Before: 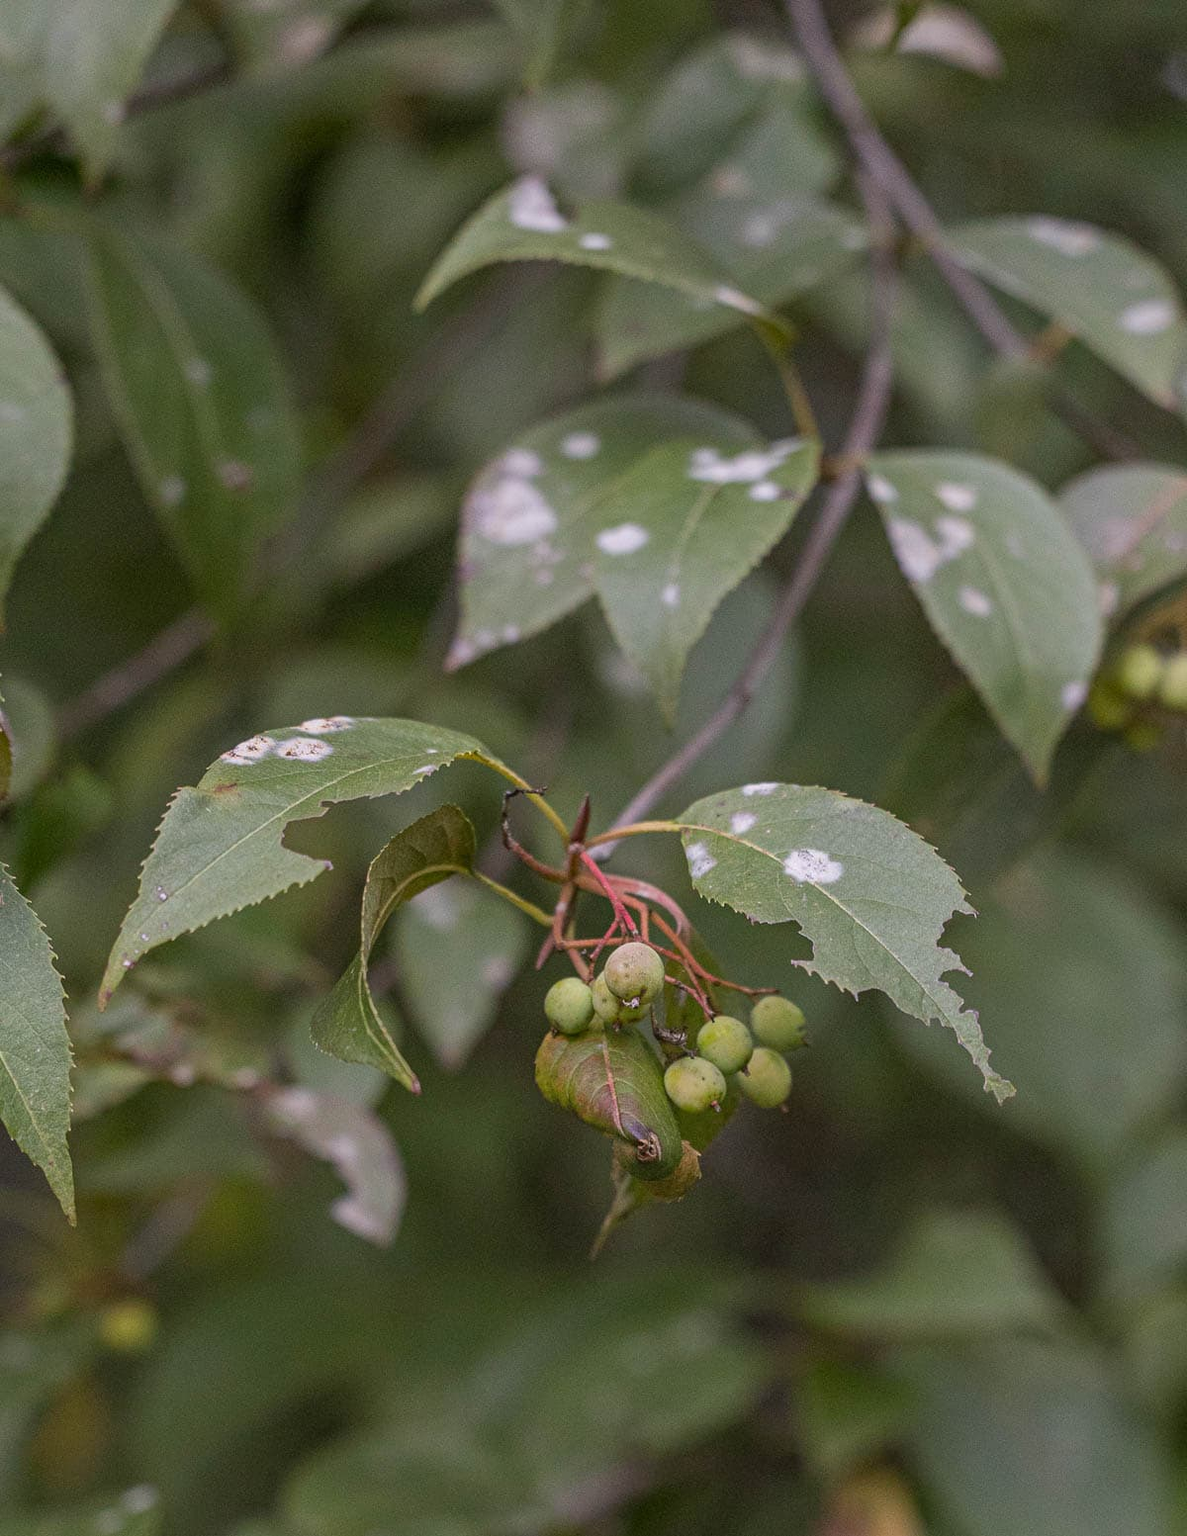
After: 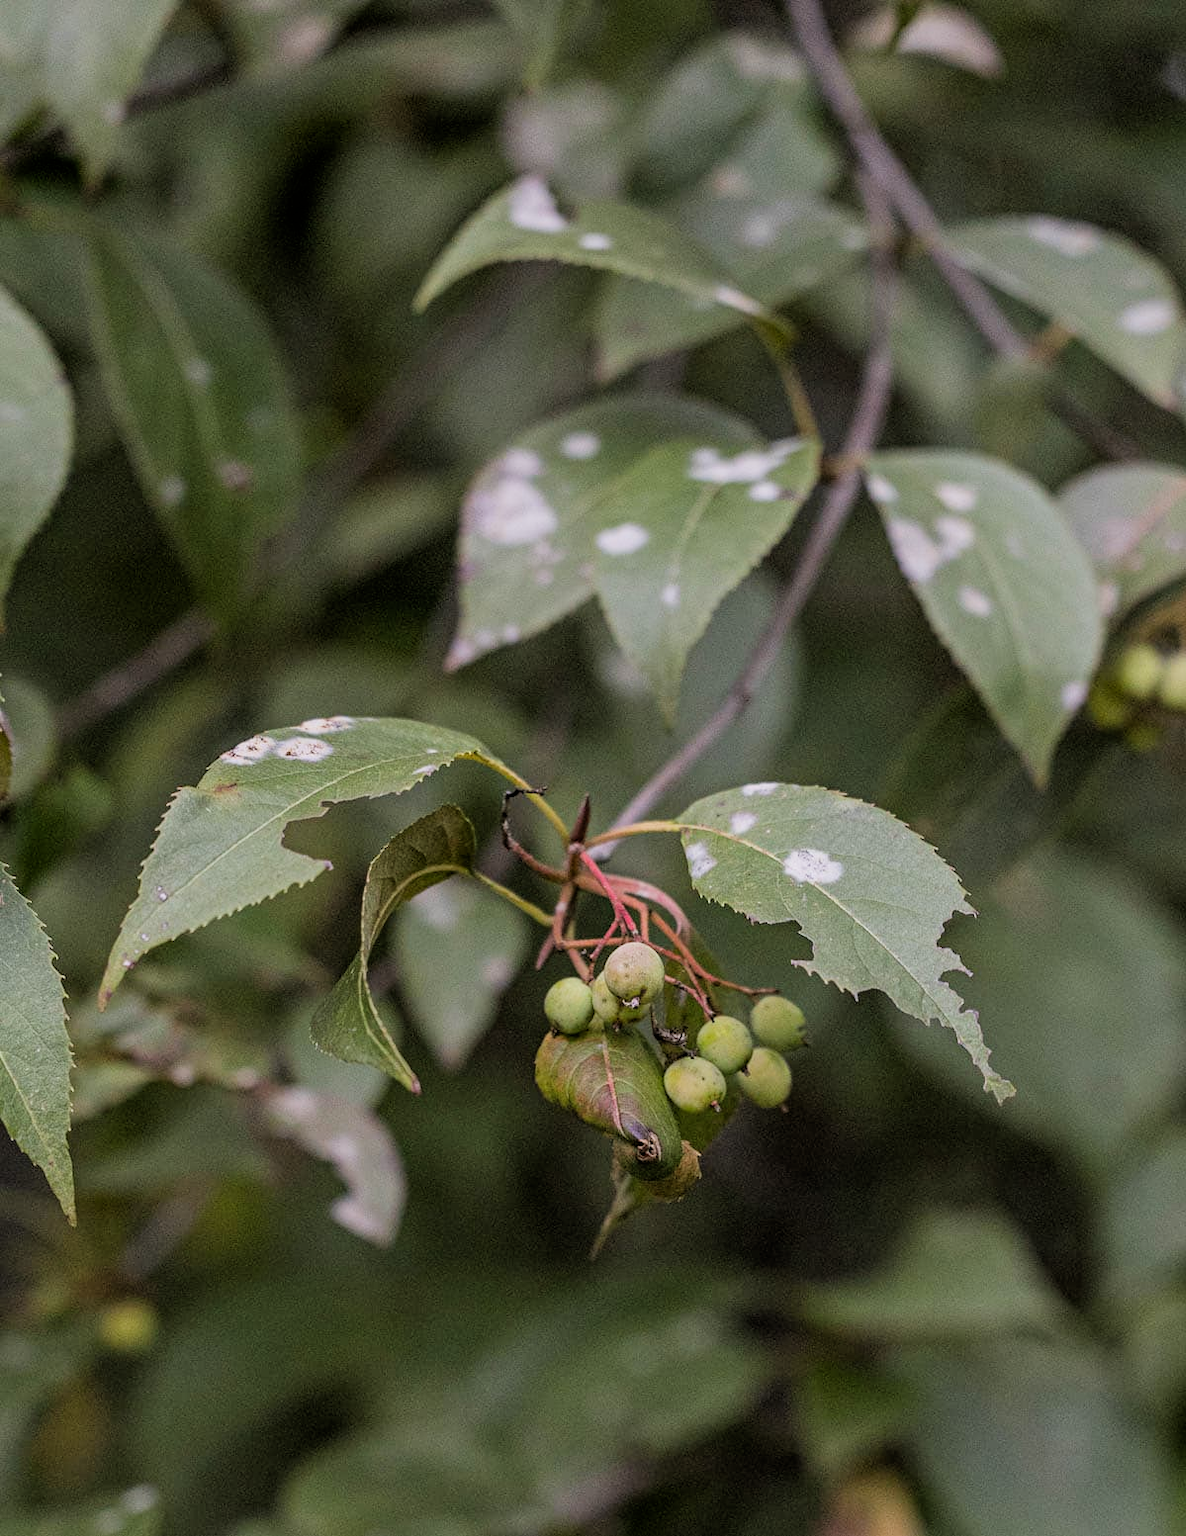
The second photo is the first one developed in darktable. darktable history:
filmic rgb: black relative exposure -5 EV, white relative exposure 3.5 EV, hardness 3.19, contrast 1.2, highlights saturation mix -30%
exposure: exposure 0.207 EV, compensate highlight preservation false
